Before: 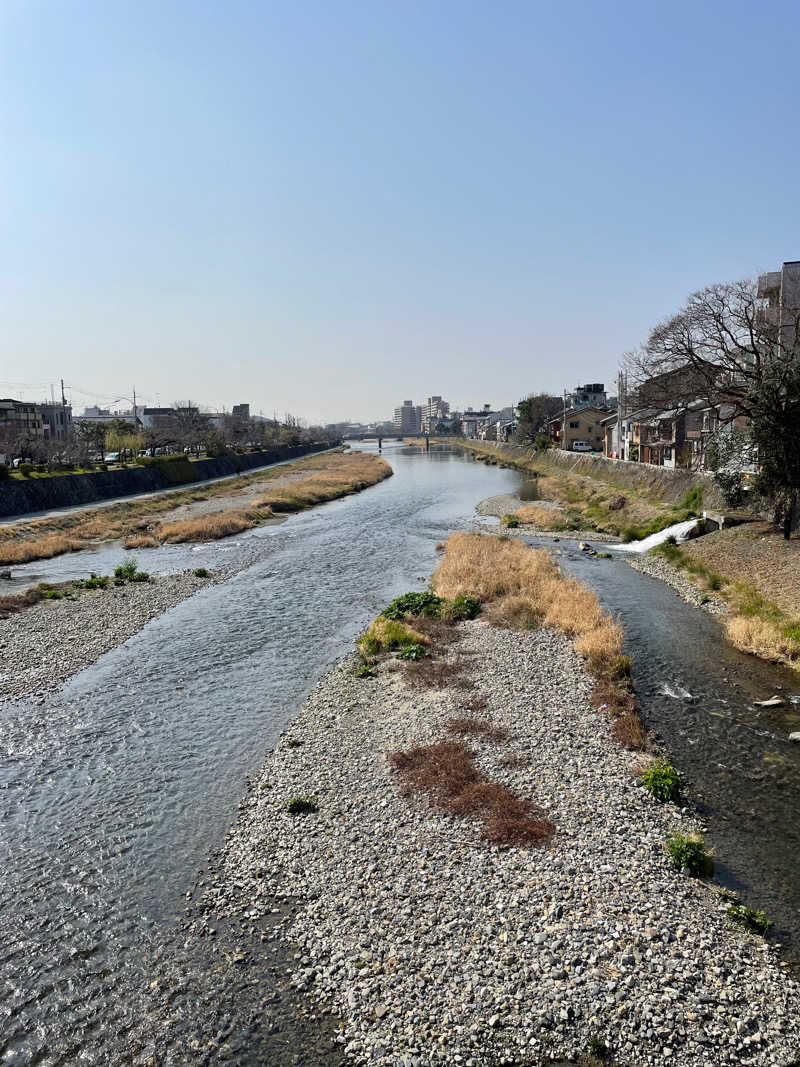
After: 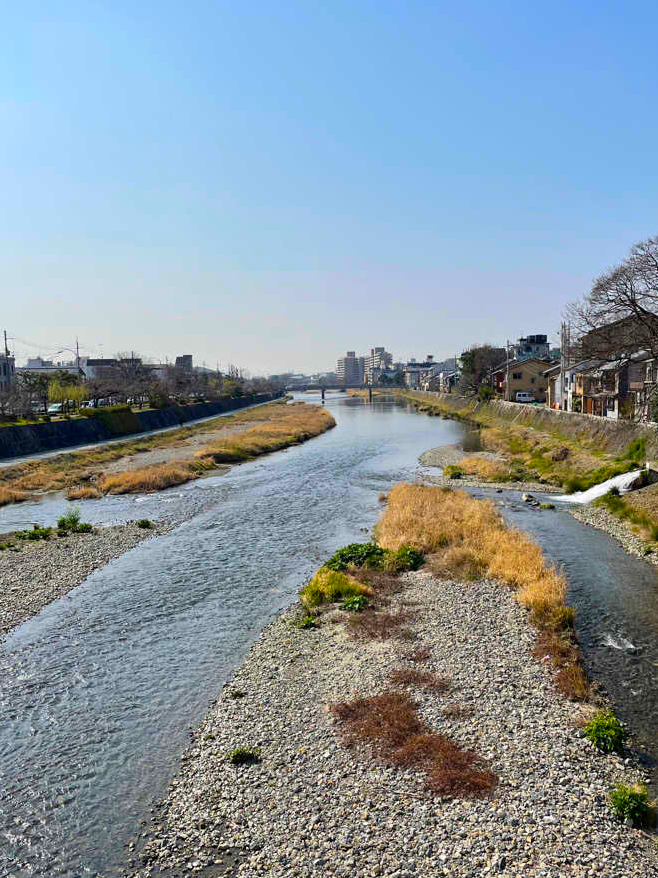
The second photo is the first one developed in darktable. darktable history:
crop and rotate: left 7.228%, top 4.644%, right 10.52%, bottom 13.007%
color balance rgb: shadows lift › hue 86.22°, linear chroma grading › global chroma 40.391%, perceptual saturation grading › global saturation 0.611%, global vibrance 20%
